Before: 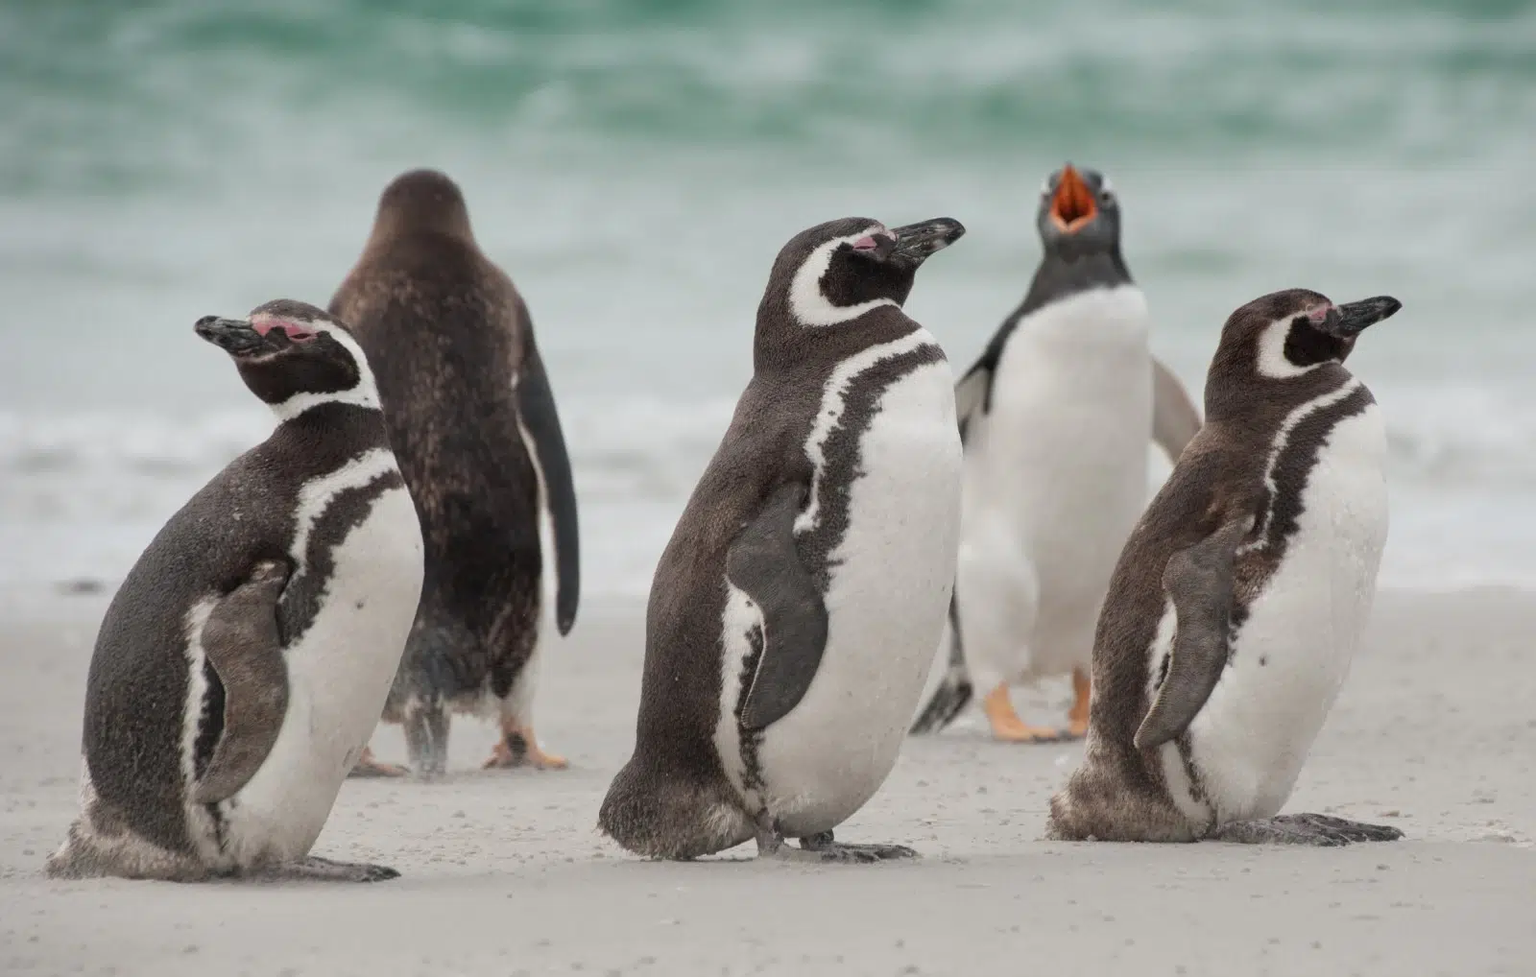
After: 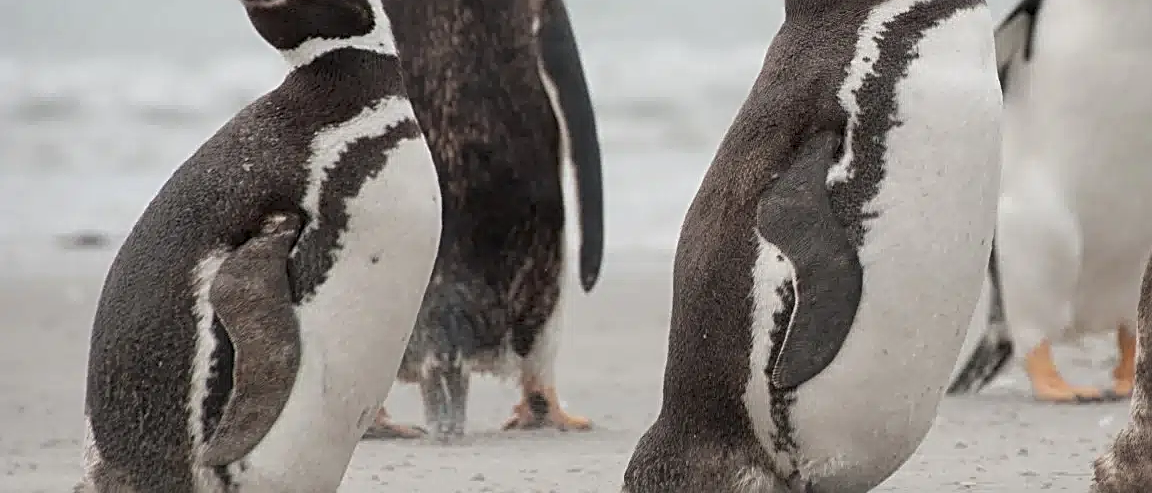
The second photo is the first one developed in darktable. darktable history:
color zones: curves: ch0 [(0, 0.5) (0.143, 0.5) (0.286, 0.5) (0.429, 0.5) (0.571, 0.5) (0.714, 0.476) (0.857, 0.5) (1, 0.5)]; ch2 [(0, 0.5) (0.143, 0.5) (0.286, 0.5) (0.429, 0.5) (0.571, 0.5) (0.714, 0.487) (0.857, 0.5) (1, 0.5)]
sharpen: radius 2.584, amount 0.688
local contrast: highlights 100%, shadows 100%, detail 120%, midtone range 0.2
crop: top 36.498%, right 27.964%, bottom 14.995%
